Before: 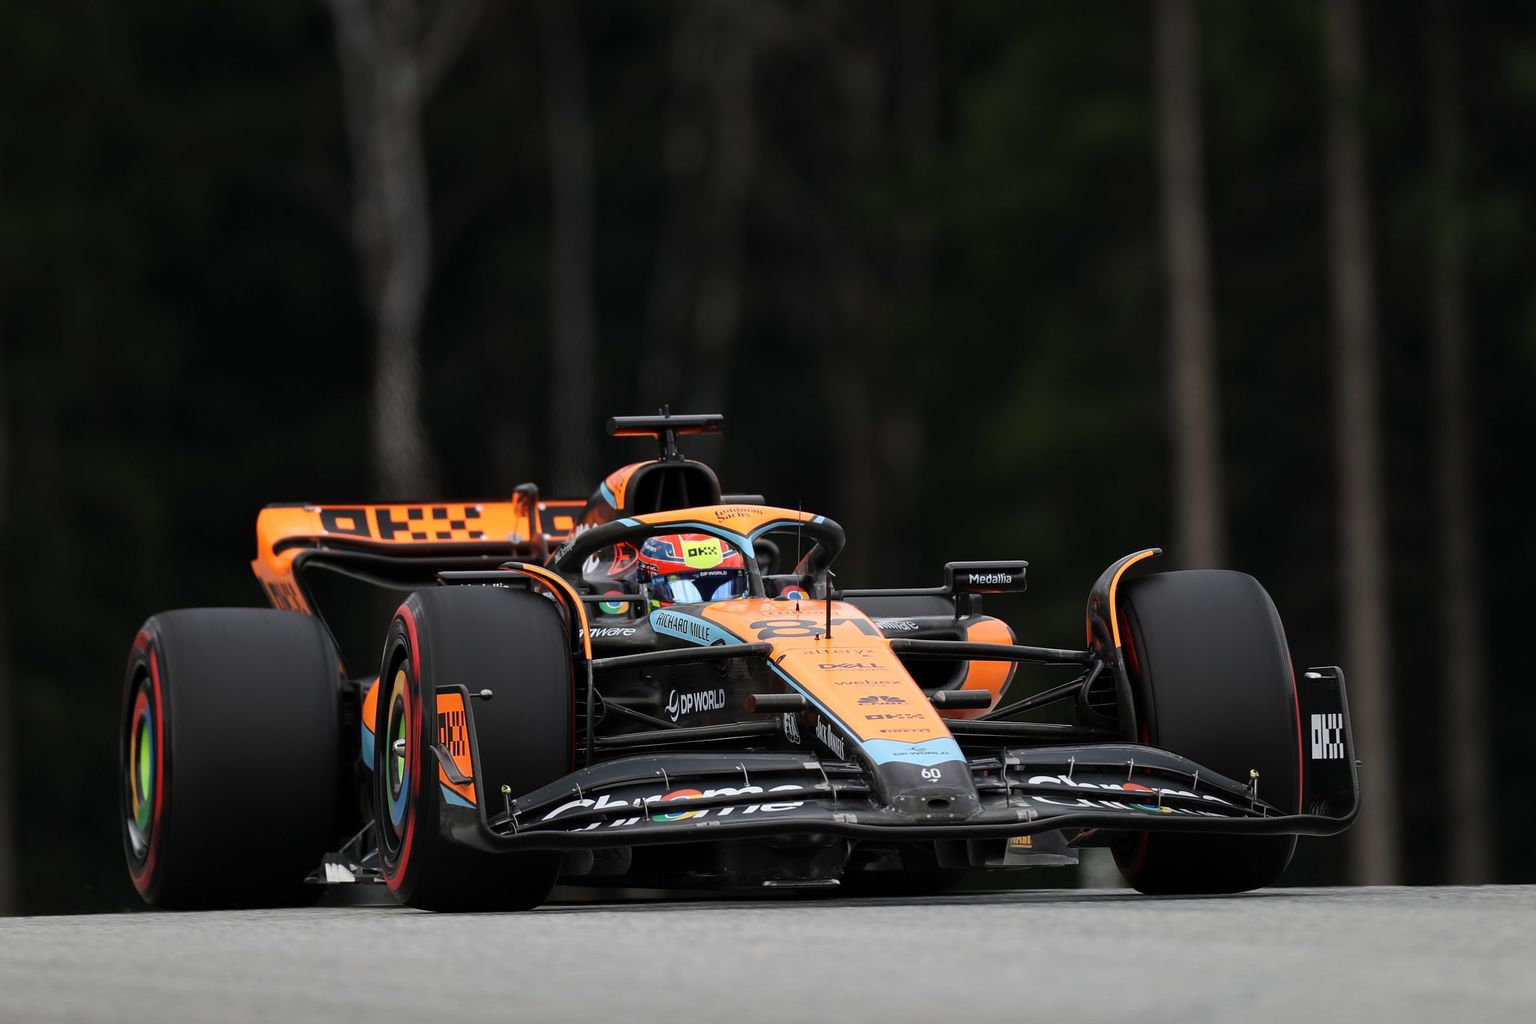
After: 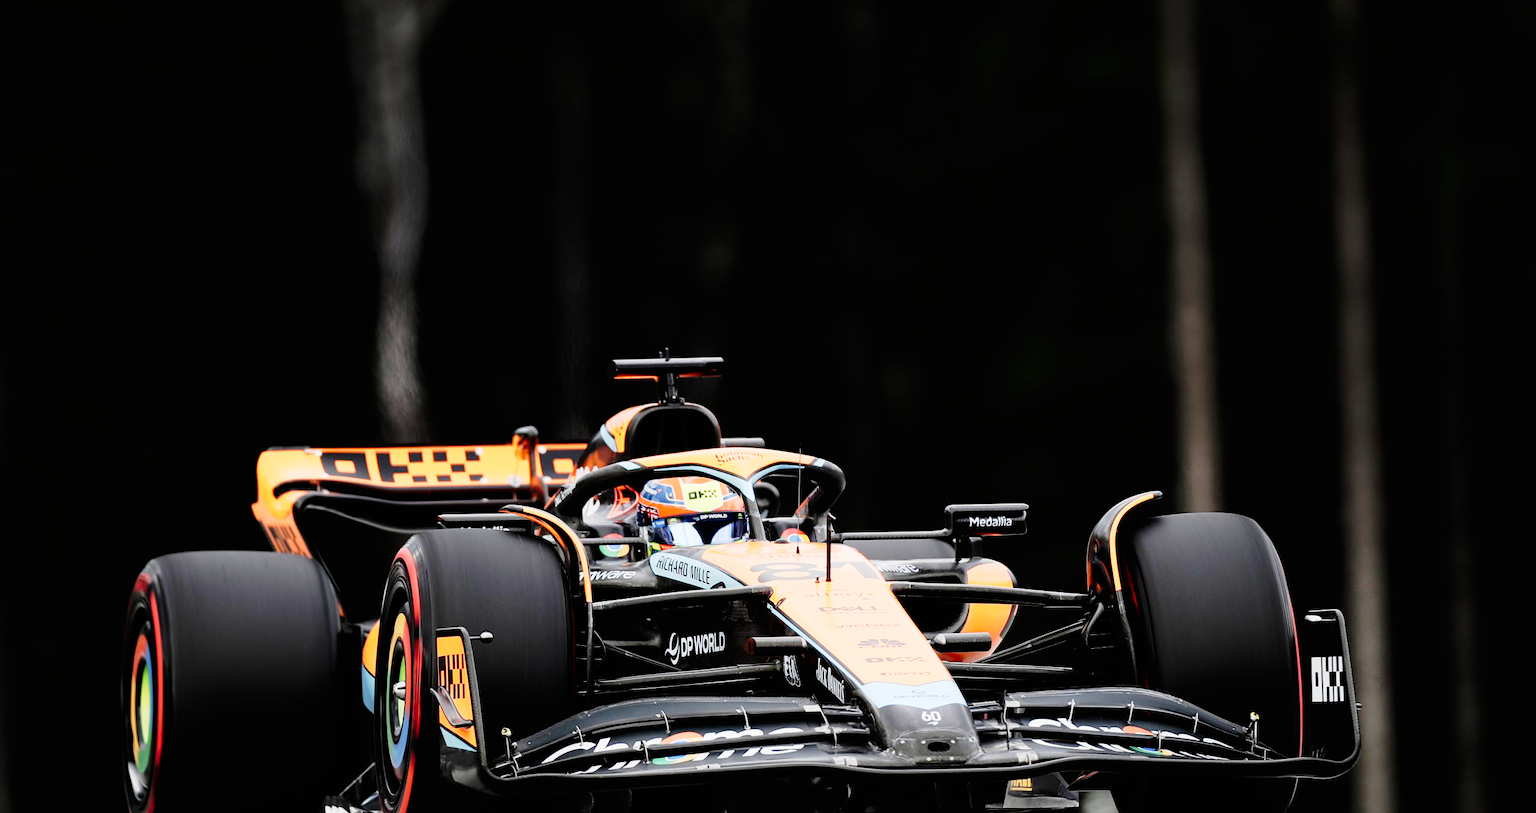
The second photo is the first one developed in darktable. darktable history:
exposure: exposure 0.459 EV, compensate highlight preservation false
crop and rotate: top 5.656%, bottom 14.878%
tone equalizer: -8 EV -1.11 EV, -7 EV -1.01 EV, -6 EV -0.853 EV, -5 EV -0.605 EV, -3 EV 0.564 EV, -2 EV 0.863 EV, -1 EV 0.995 EV, +0 EV 1.06 EV
tone curve: curves: ch0 [(0.003, 0.003) (0.104, 0.026) (0.236, 0.181) (0.401, 0.443) (0.495, 0.55) (0.625, 0.67) (0.819, 0.841) (0.96, 0.899)]; ch1 [(0, 0) (0.161, 0.092) (0.37, 0.302) (0.424, 0.402) (0.45, 0.466) (0.495, 0.51) (0.573, 0.571) (0.638, 0.641) (0.751, 0.741) (1, 1)]; ch2 [(0, 0) (0.352, 0.403) (0.466, 0.443) (0.524, 0.526) (0.56, 0.556) (1, 1)], preserve colors none
